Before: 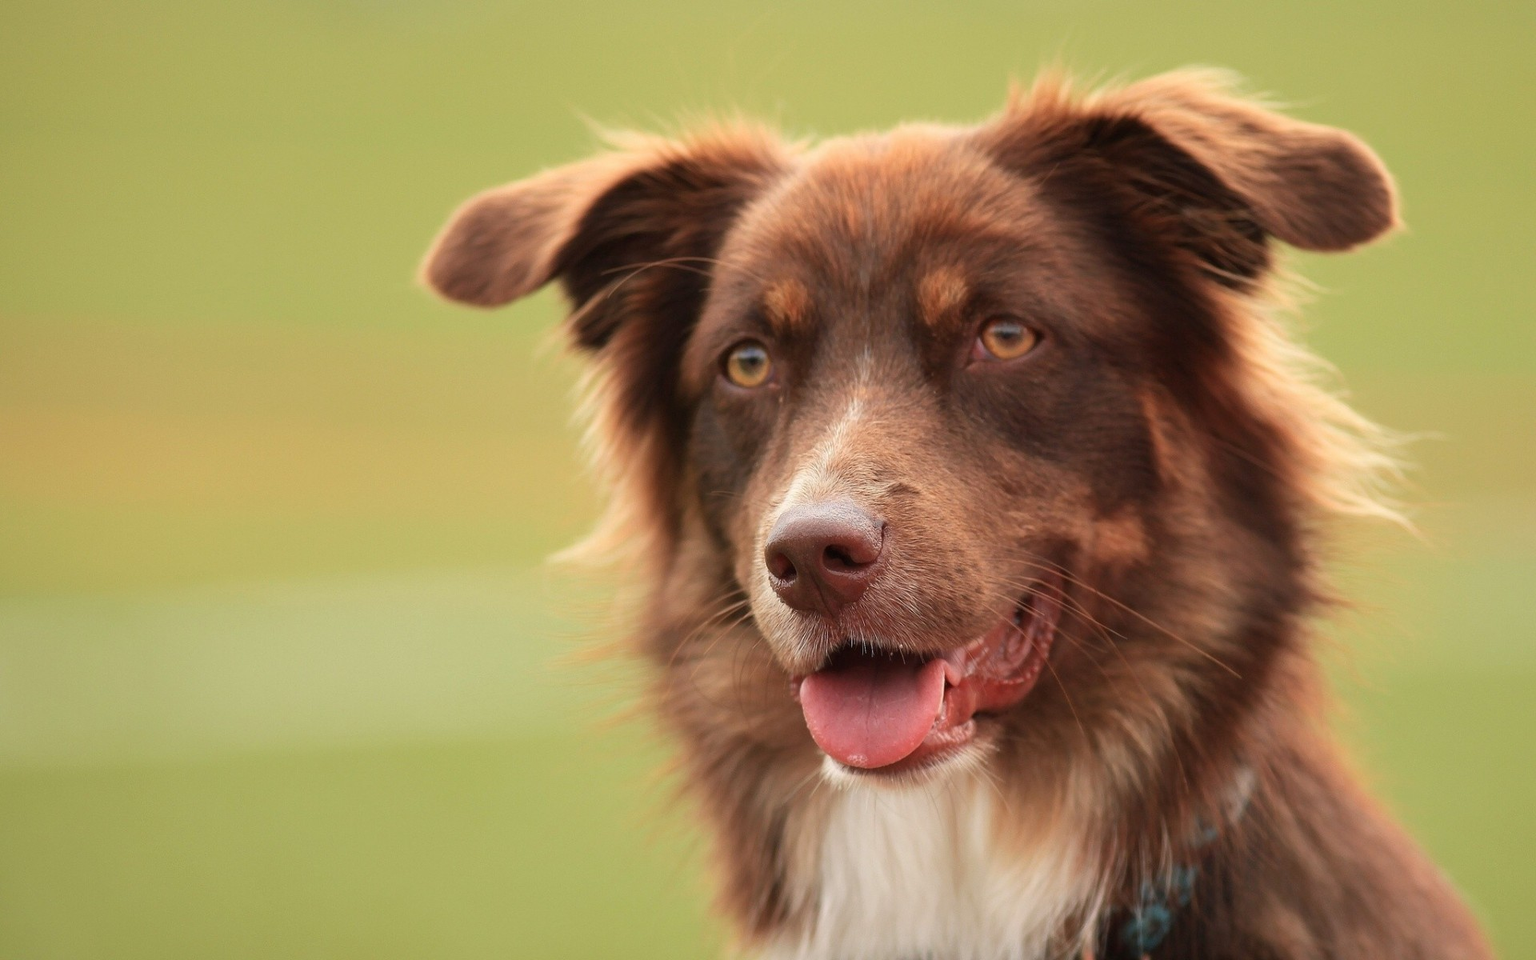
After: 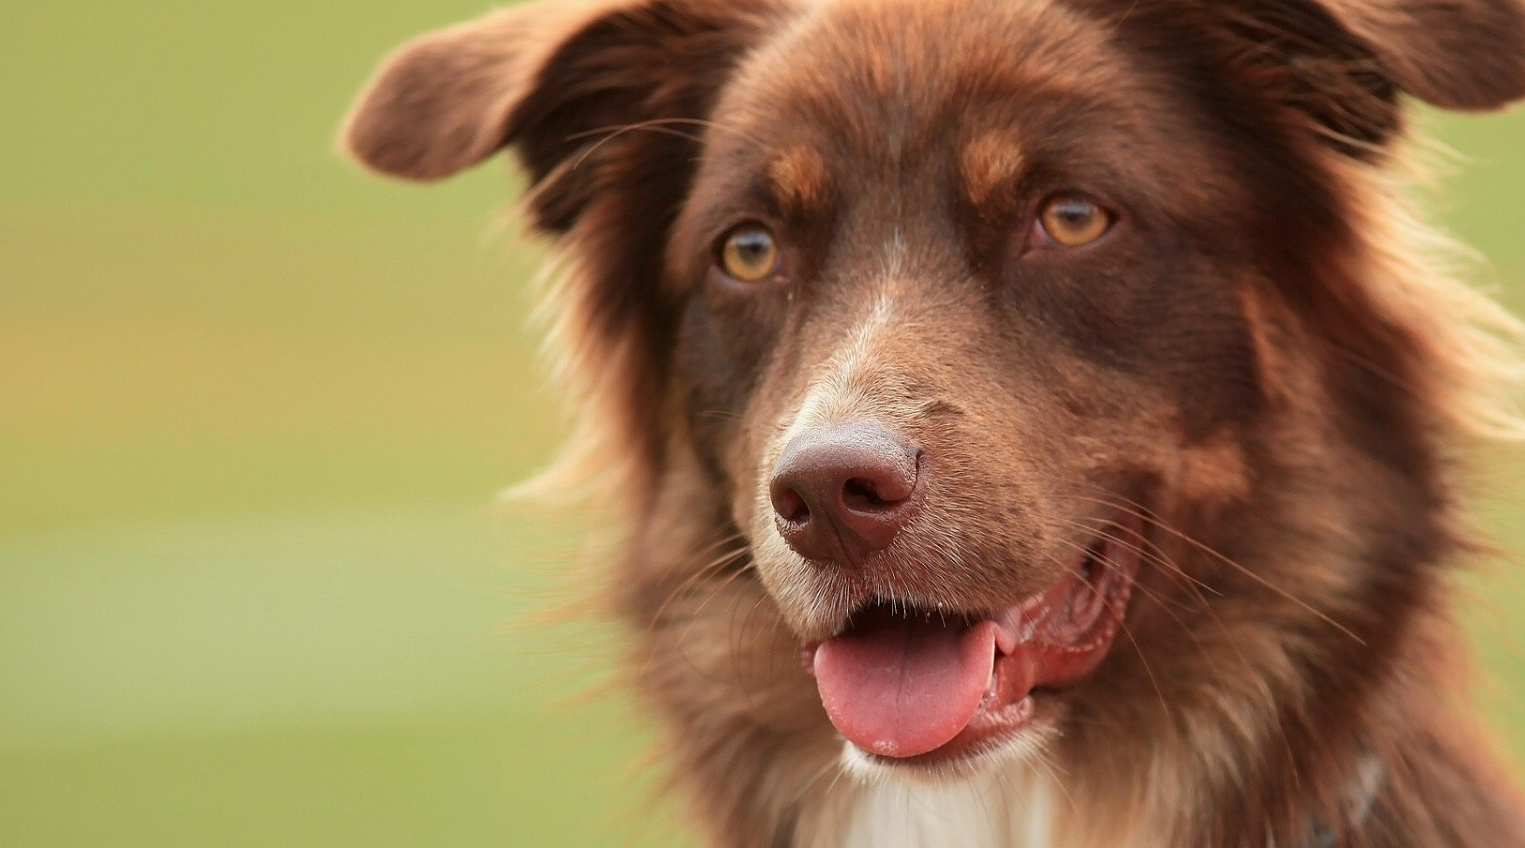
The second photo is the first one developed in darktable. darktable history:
crop: left 9.712%, top 16.928%, right 10.845%, bottom 12.332%
color correction: highlights a* -2.73, highlights b* -2.09, shadows a* 2.41, shadows b* 2.73
sharpen: amount 0.2
